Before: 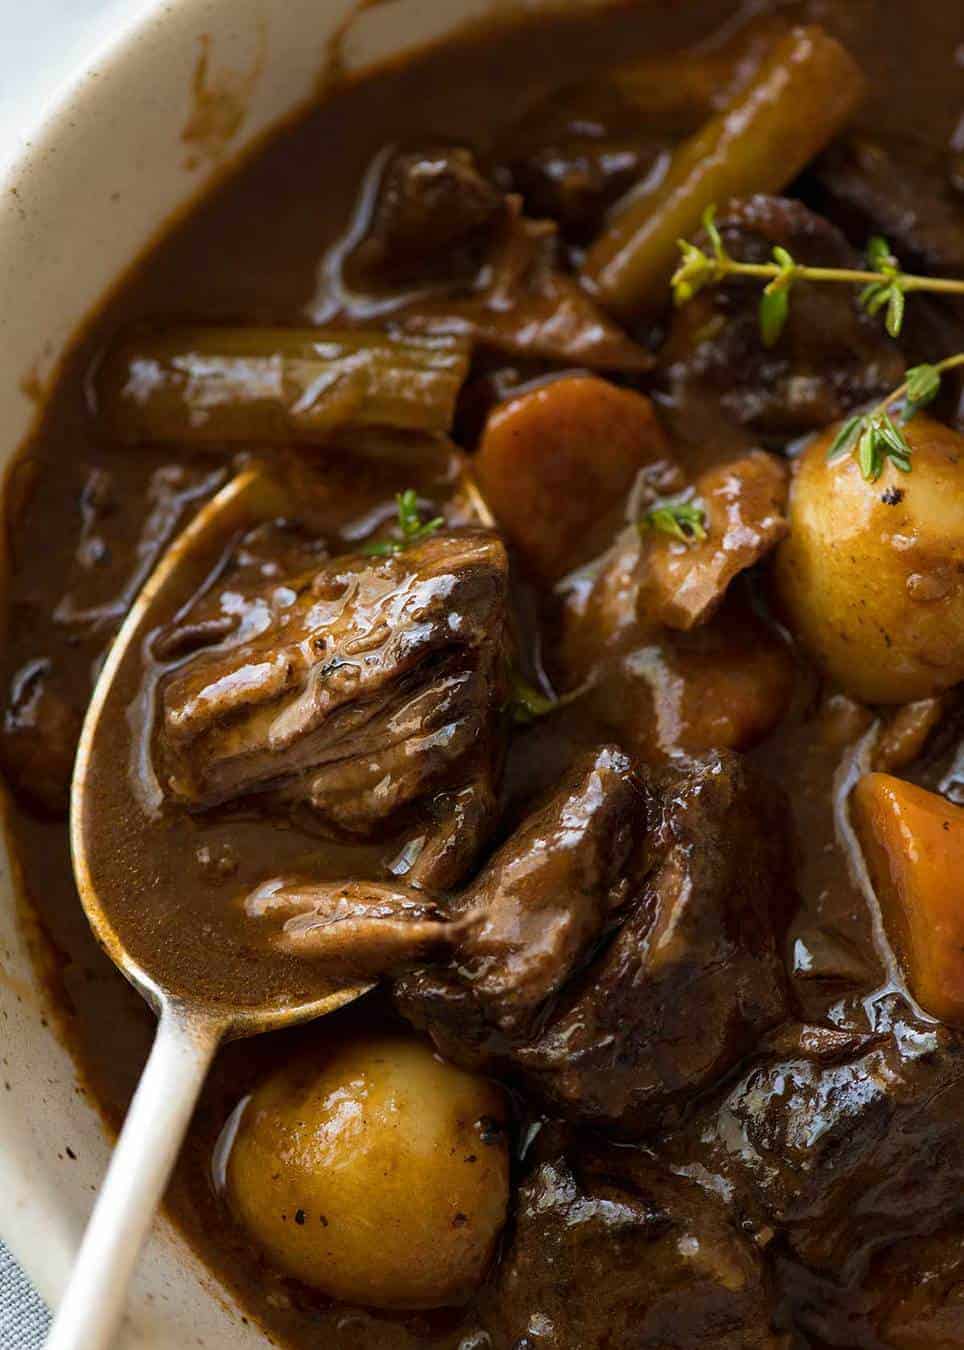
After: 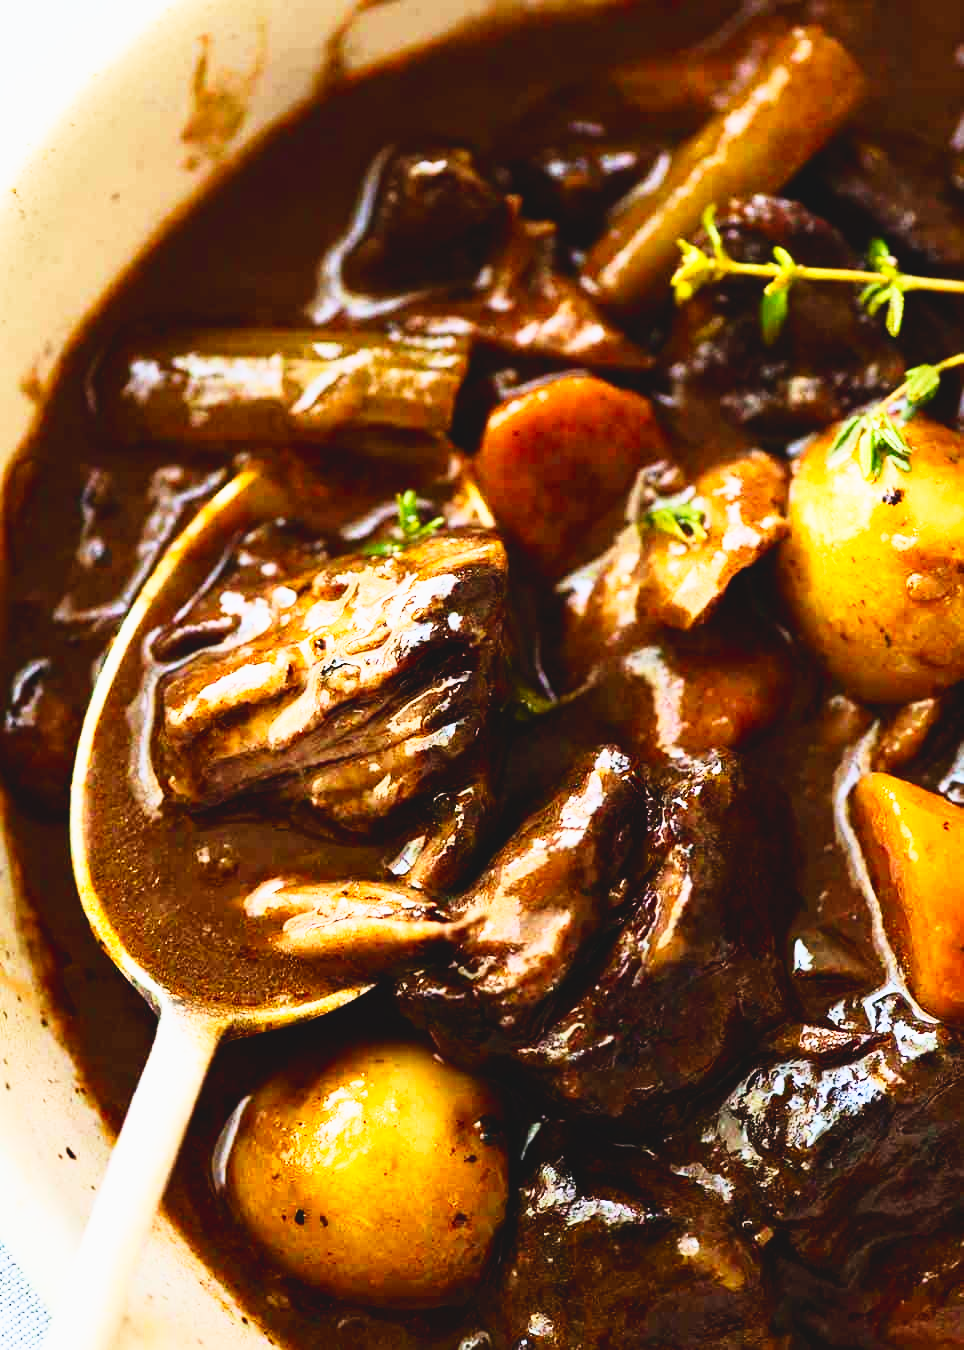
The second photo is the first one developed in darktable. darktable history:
tone curve: curves: ch0 [(0, 0) (0.003, 0.063) (0.011, 0.063) (0.025, 0.063) (0.044, 0.066) (0.069, 0.071) (0.1, 0.09) (0.136, 0.116) (0.177, 0.144) (0.224, 0.192) (0.277, 0.246) (0.335, 0.311) (0.399, 0.399) (0.468, 0.49) (0.543, 0.589) (0.623, 0.709) (0.709, 0.827) (0.801, 0.918) (0.898, 0.969) (1, 1)], color space Lab, independent channels, preserve colors none
contrast brightness saturation: contrast -0.099, brightness 0.044, saturation 0.076
base curve: curves: ch0 [(0, 0) (0.007, 0.004) (0.027, 0.03) (0.046, 0.07) (0.207, 0.54) (0.442, 0.872) (0.673, 0.972) (1, 1)], preserve colors none
